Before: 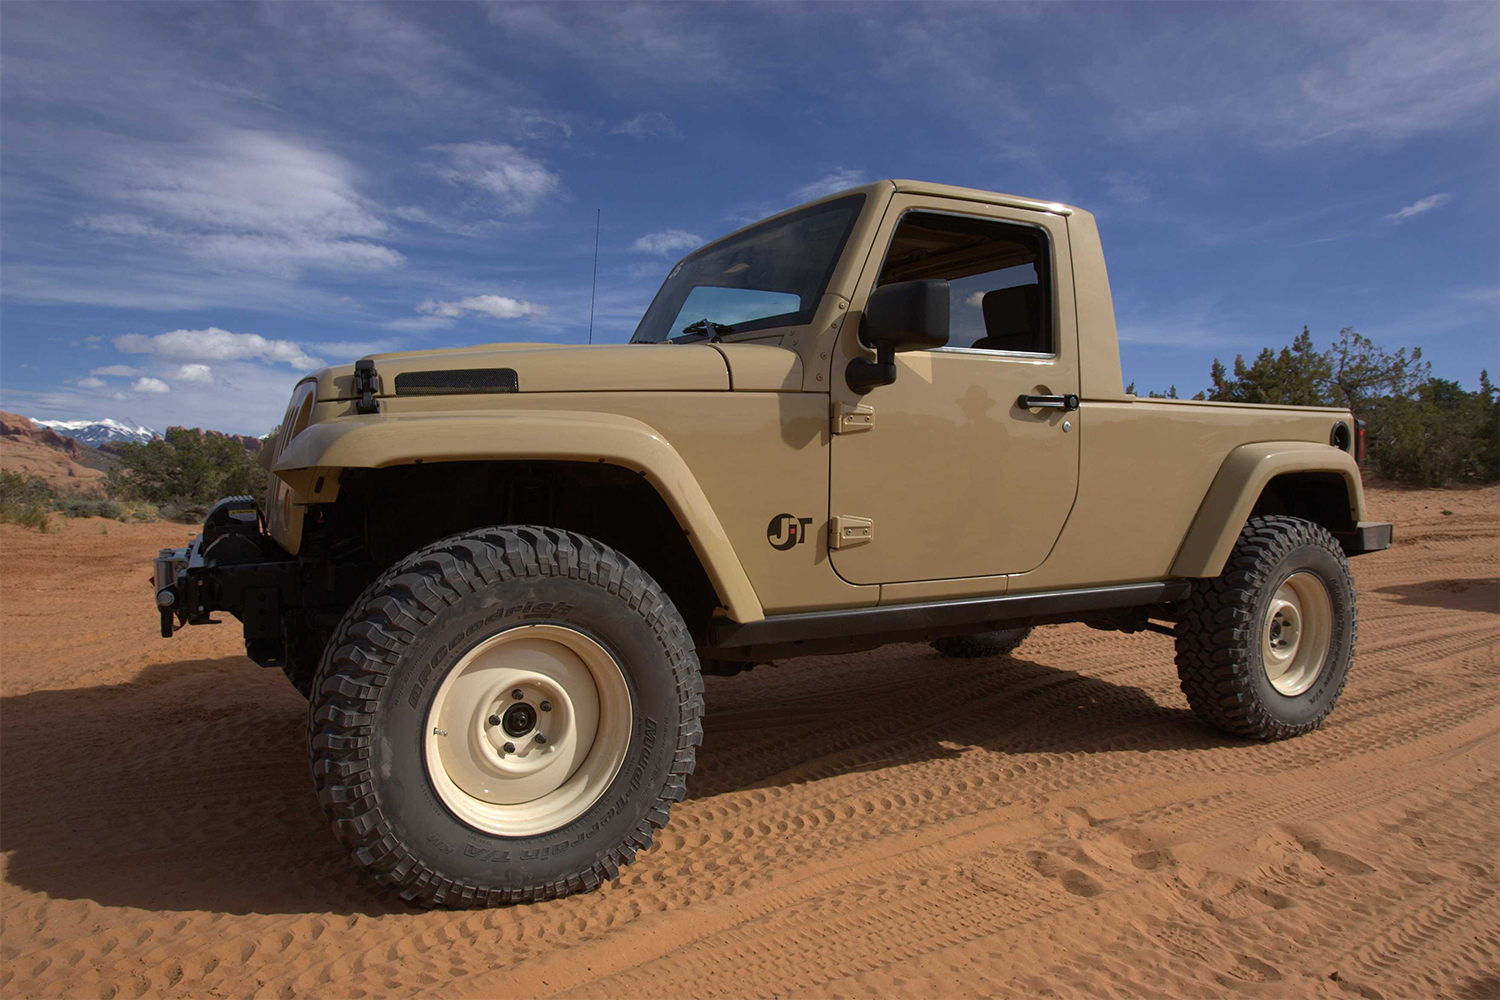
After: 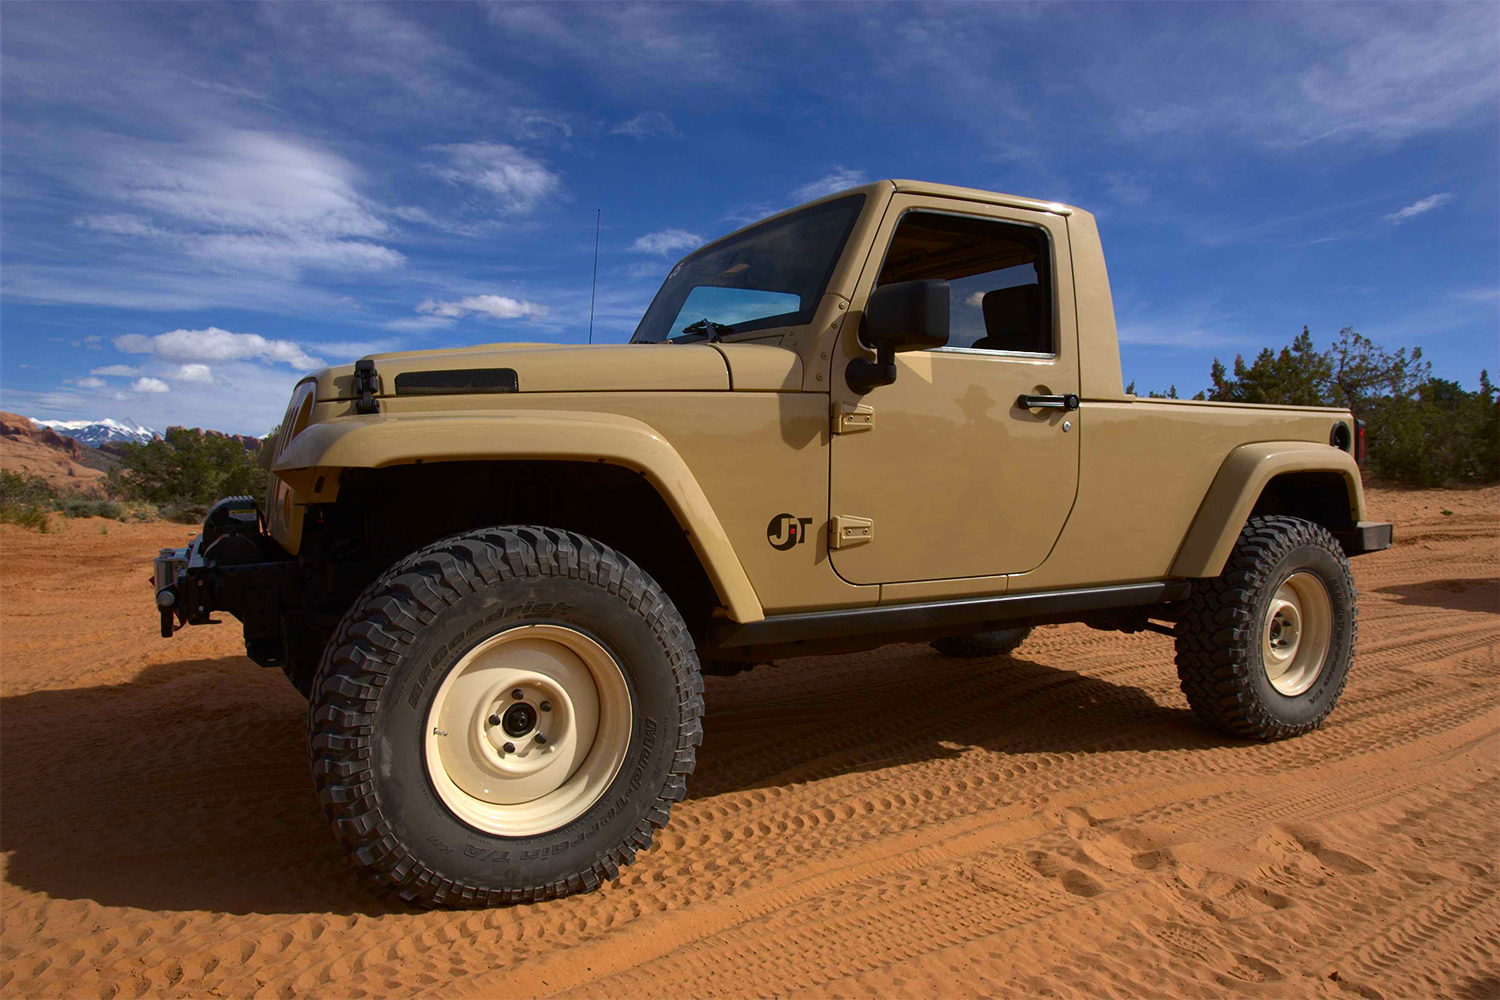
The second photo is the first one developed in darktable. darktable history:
contrast brightness saturation: contrast 0.163, saturation 0.332
